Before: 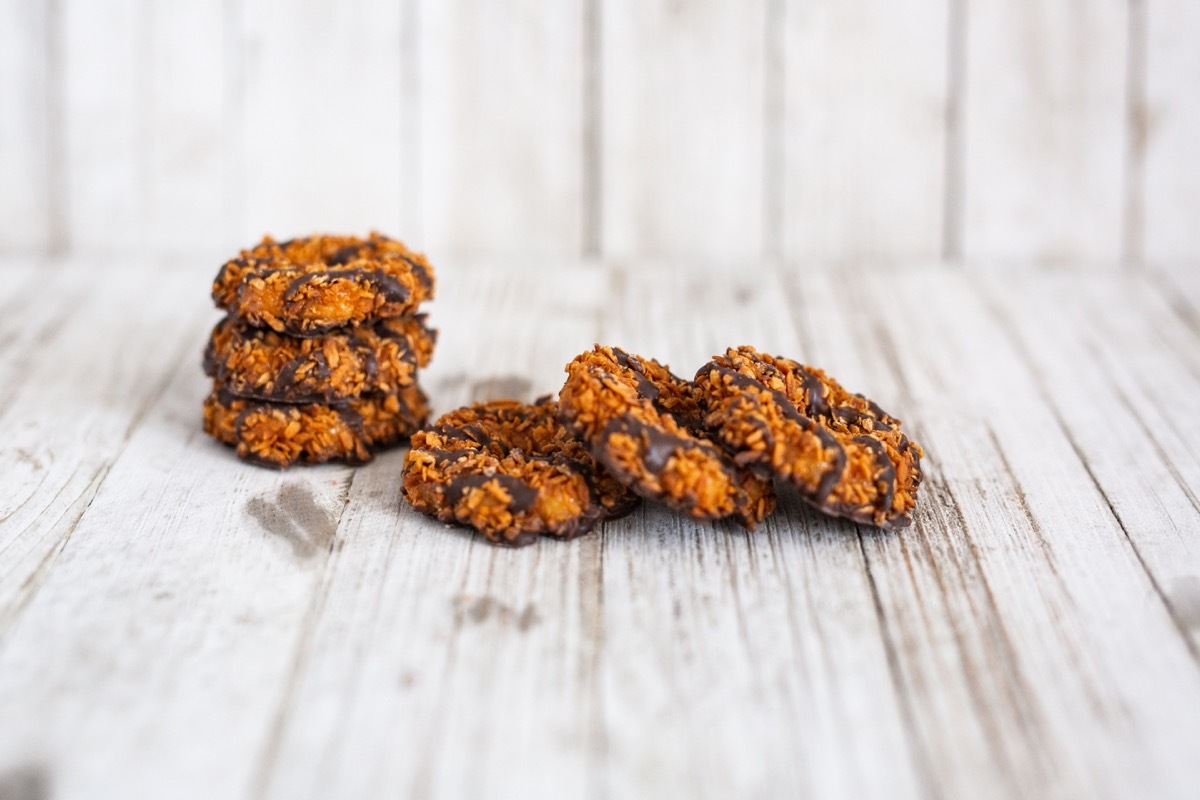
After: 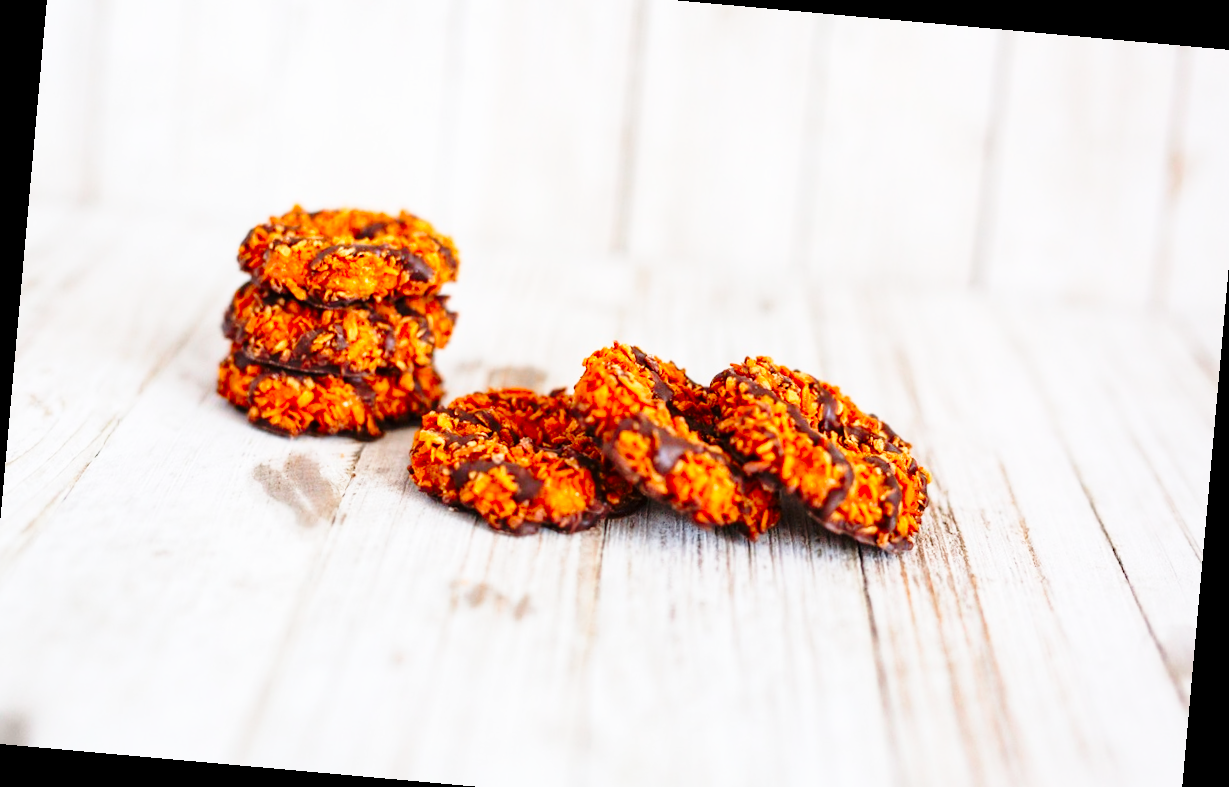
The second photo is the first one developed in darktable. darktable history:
rotate and perspective: rotation 5.12°, automatic cropping off
color contrast: green-magenta contrast 1.69, blue-yellow contrast 1.49
base curve: curves: ch0 [(0, 0) (0.028, 0.03) (0.121, 0.232) (0.46, 0.748) (0.859, 0.968) (1, 1)], preserve colors none
crop: left 1.507%, top 6.147%, right 1.379%, bottom 6.637%
